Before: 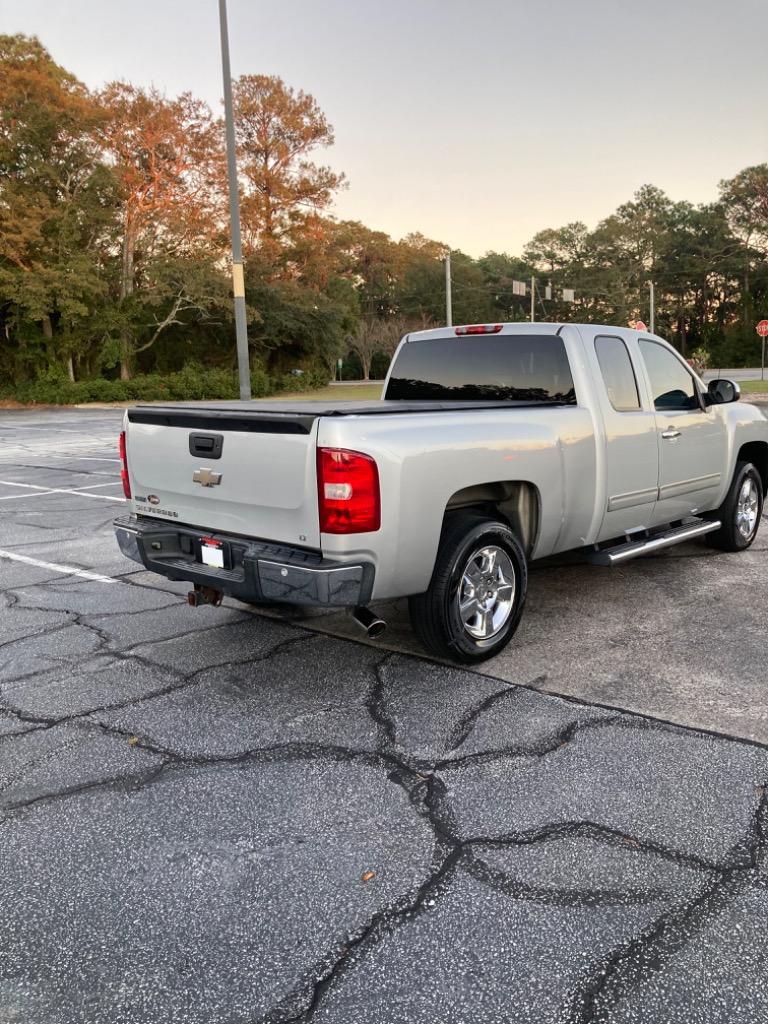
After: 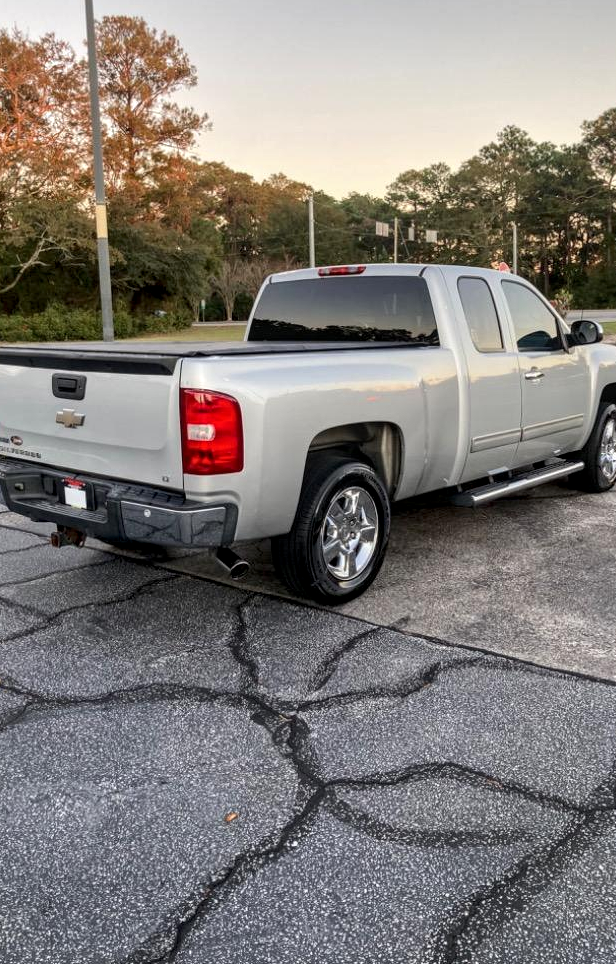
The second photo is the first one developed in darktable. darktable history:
crop and rotate: left 17.959%, top 5.771%, right 1.742%
local contrast: detail 130%
